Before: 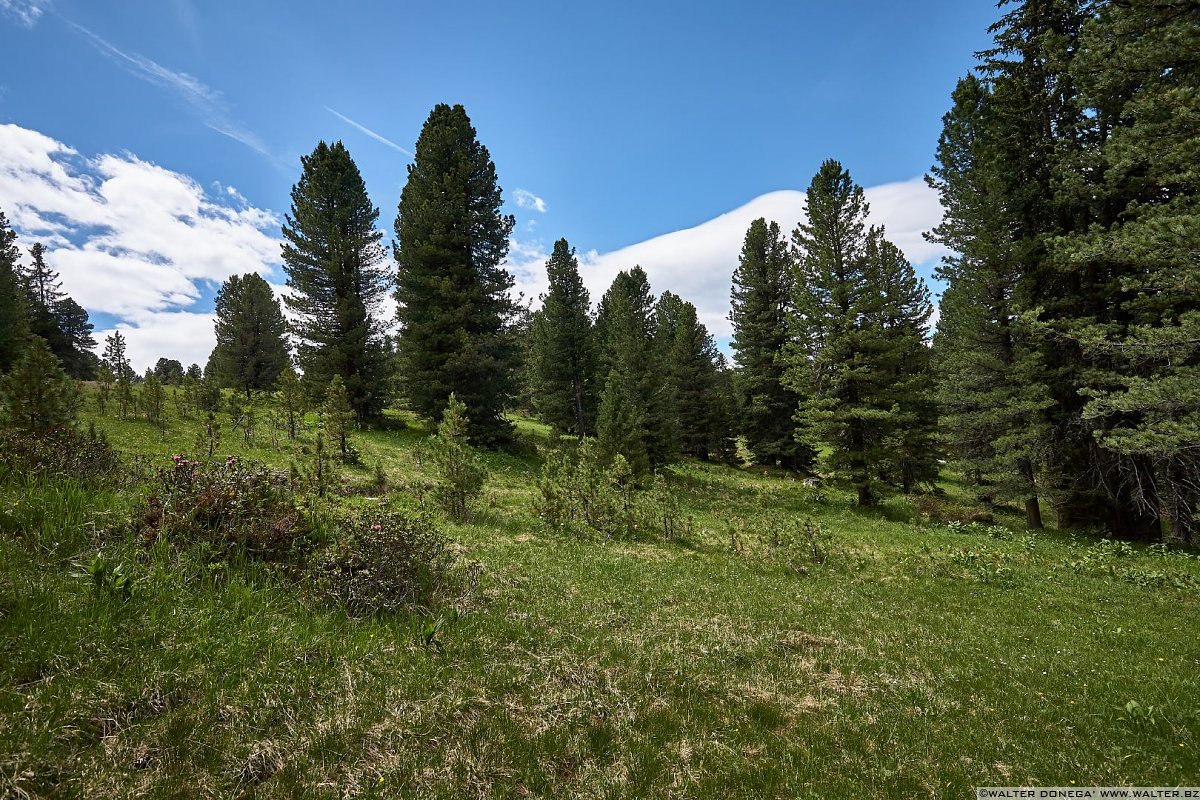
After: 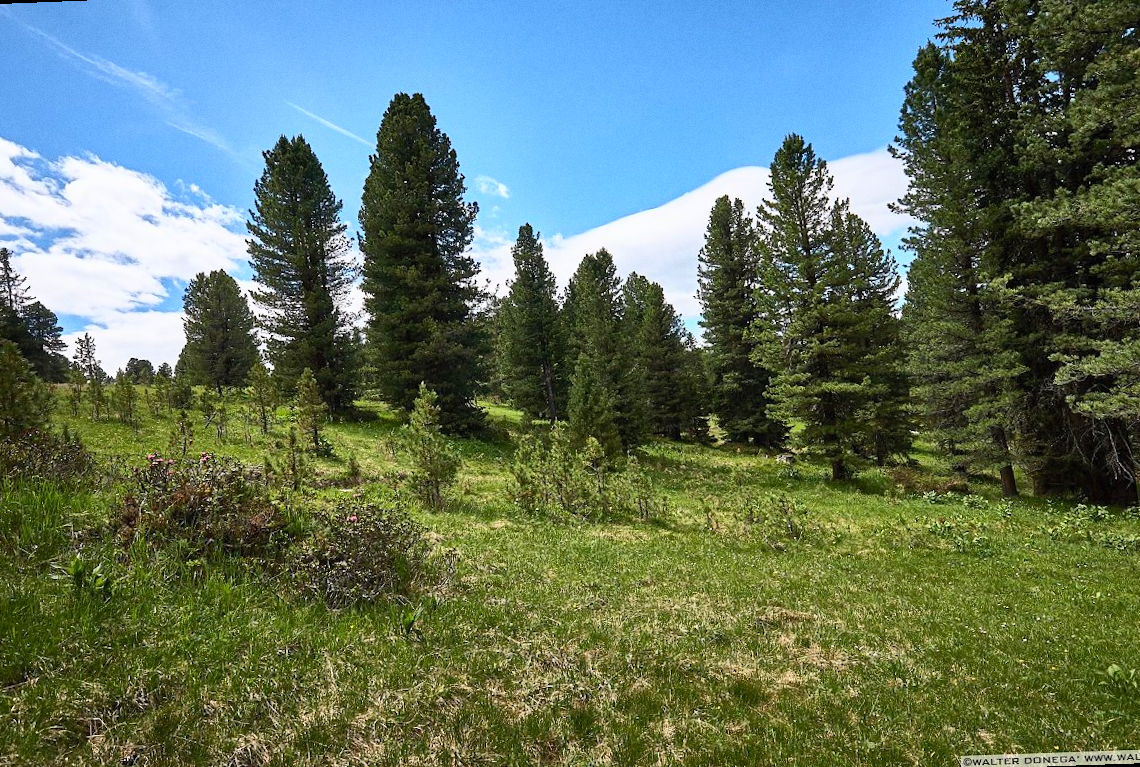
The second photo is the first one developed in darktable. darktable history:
contrast brightness saturation: contrast 0.2, brightness 0.16, saturation 0.22
grain: coarseness 0.09 ISO, strength 16.61%
rotate and perspective: rotation -2.12°, lens shift (vertical) 0.009, lens shift (horizontal) -0.008, automatic cropping original format, crop left 0.036, crop right 0.964, crop top 0.05, crop bottom 0.959
